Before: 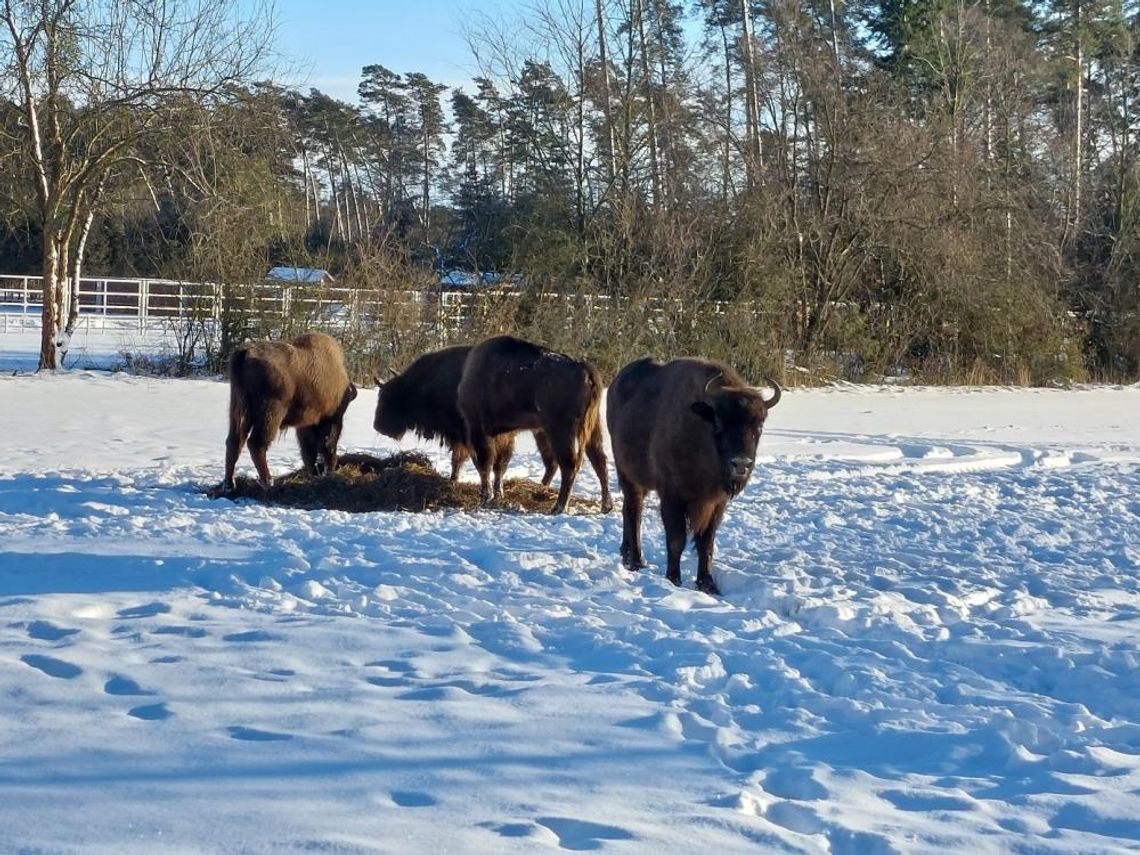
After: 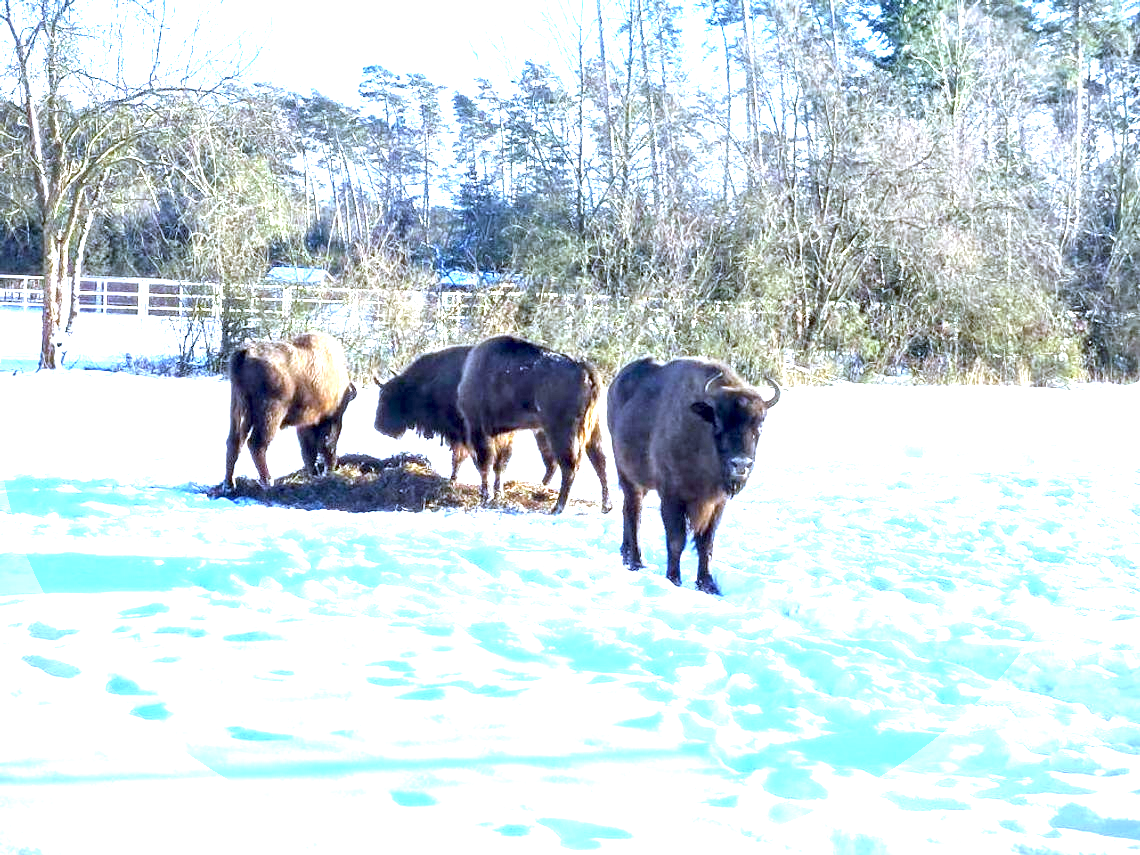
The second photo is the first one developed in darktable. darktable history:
vignetting: fall-off start 97.23%, saturation -0.024, center (-0.033, -0.042), width/height ratio 1.179, unbound false
local contrast: highlights 100%, shadows 100%, detail 120%, midtone range 0.2
white balance: red 0.871, blue 1.249
exposure: black level correction 0.001, exposure 2.607 EV, compensate exposure bias true, compensate highlight preservation false
contrast brightness saturation: saturation -0.04
